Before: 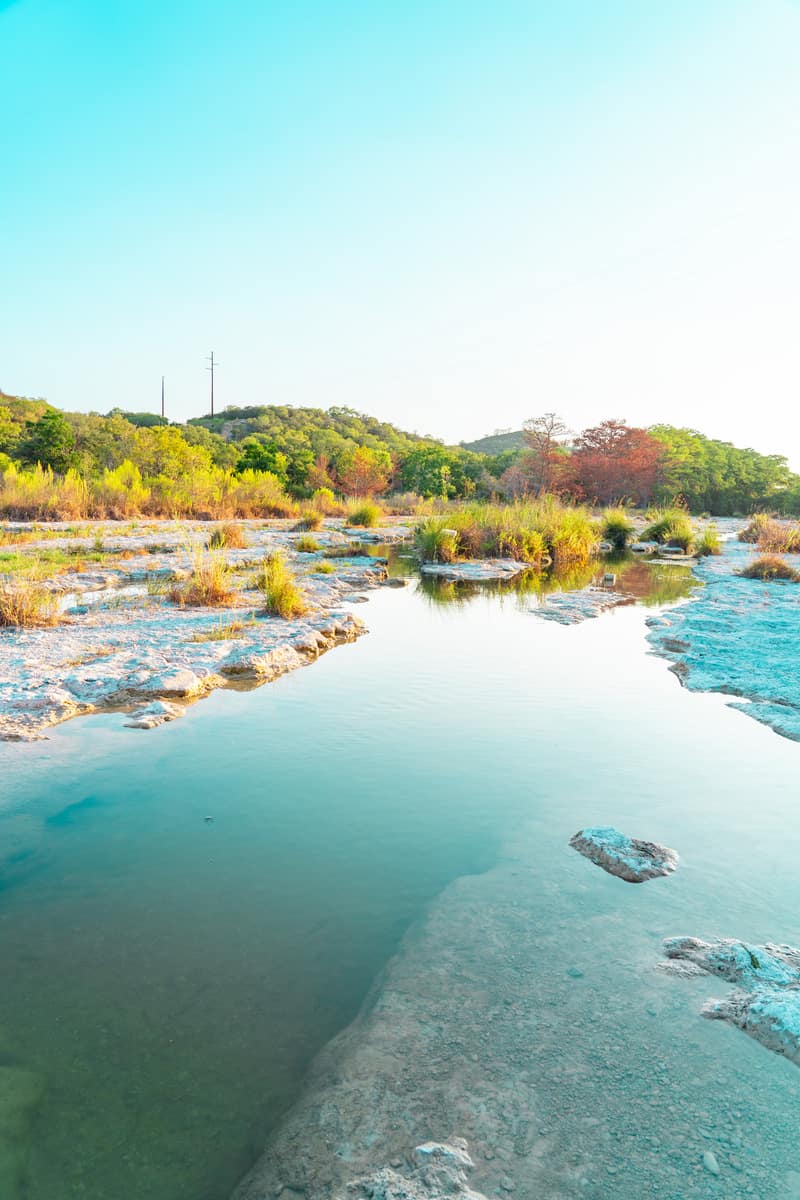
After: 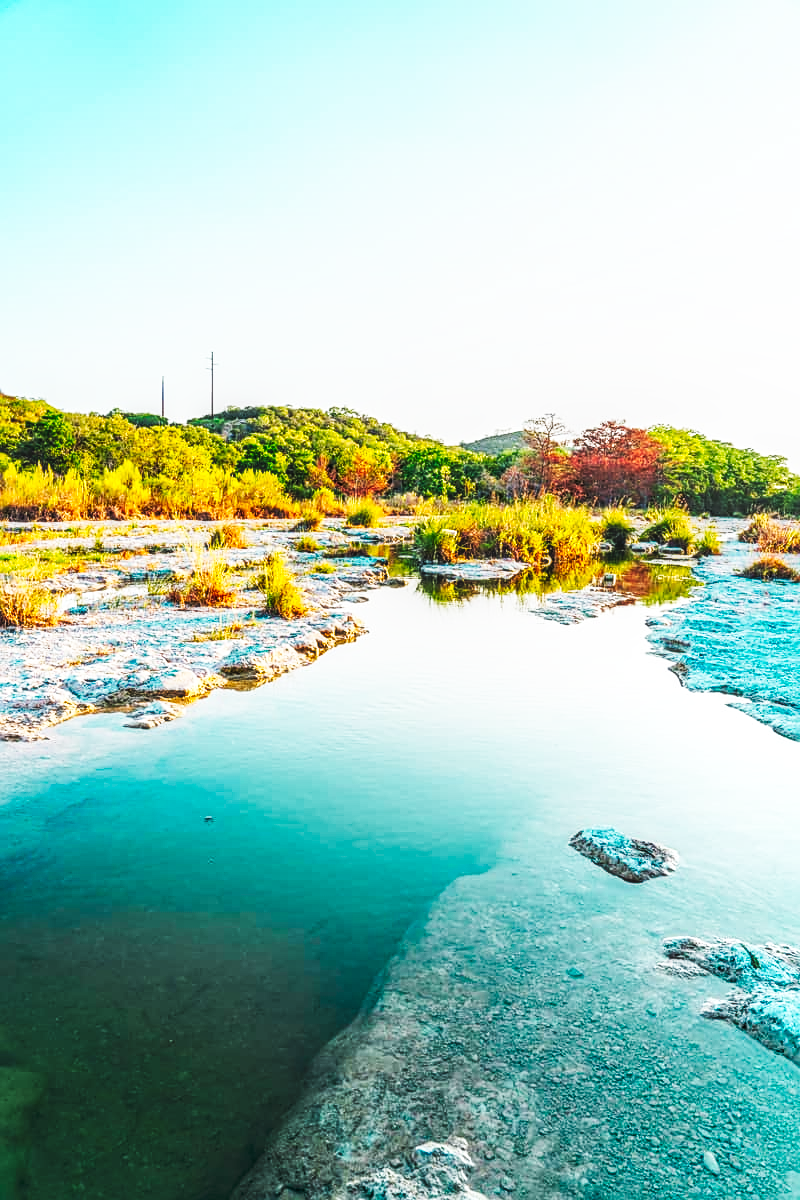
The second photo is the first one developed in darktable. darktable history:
sharpen: amount 0.494
tone curve: curves: ch0 [(0, 0) (0.003, 0.003) (0.011, 0.005) (0.025, 0.005) (0.044, 0.008) (0.069, 0.015) (0.1, 0.023) (0.136, 0.032) (0.177, 0.046) (0.224, 0.072) (0.277, 0.124) (0.335, 0.174) (0.399, 0.253) (0.468, 0.365) (0.543, 0.519) (0.623, 0.675) (0.709, 0.805) (0.801, 0.908) (0.898, 0.97) (1, 1)], preserve colors none
local contrast: highlights 5%, shadows 6%, detail 134%
